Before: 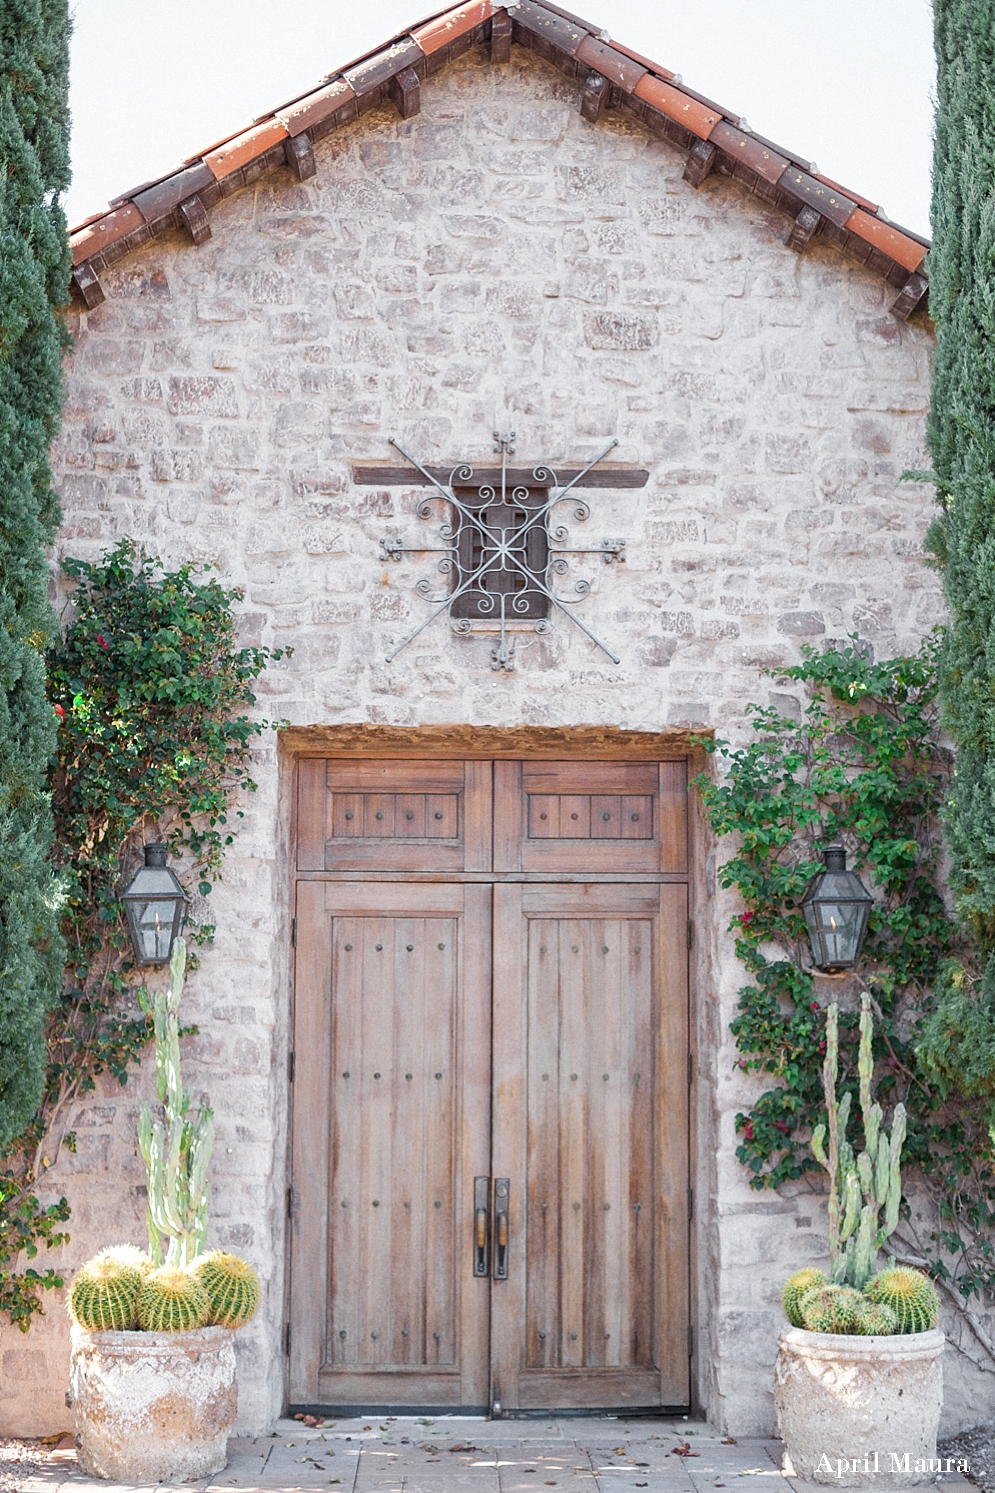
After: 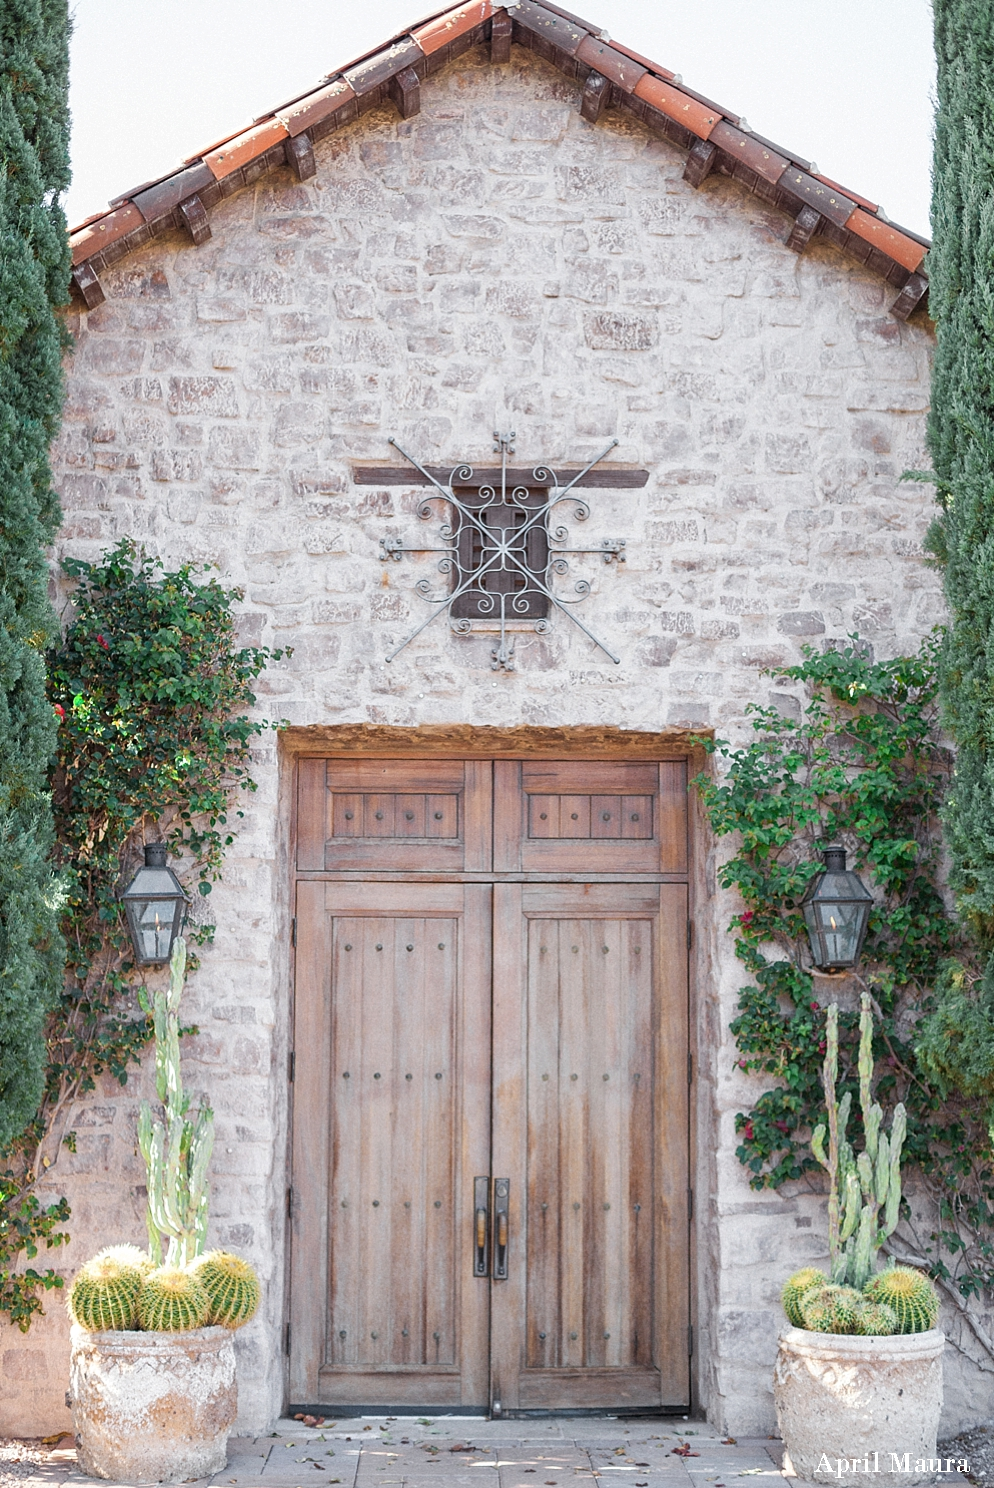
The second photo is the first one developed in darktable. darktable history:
crop: top 0.05%, bottom 0.098%
tone equalizer: on, module defaults
